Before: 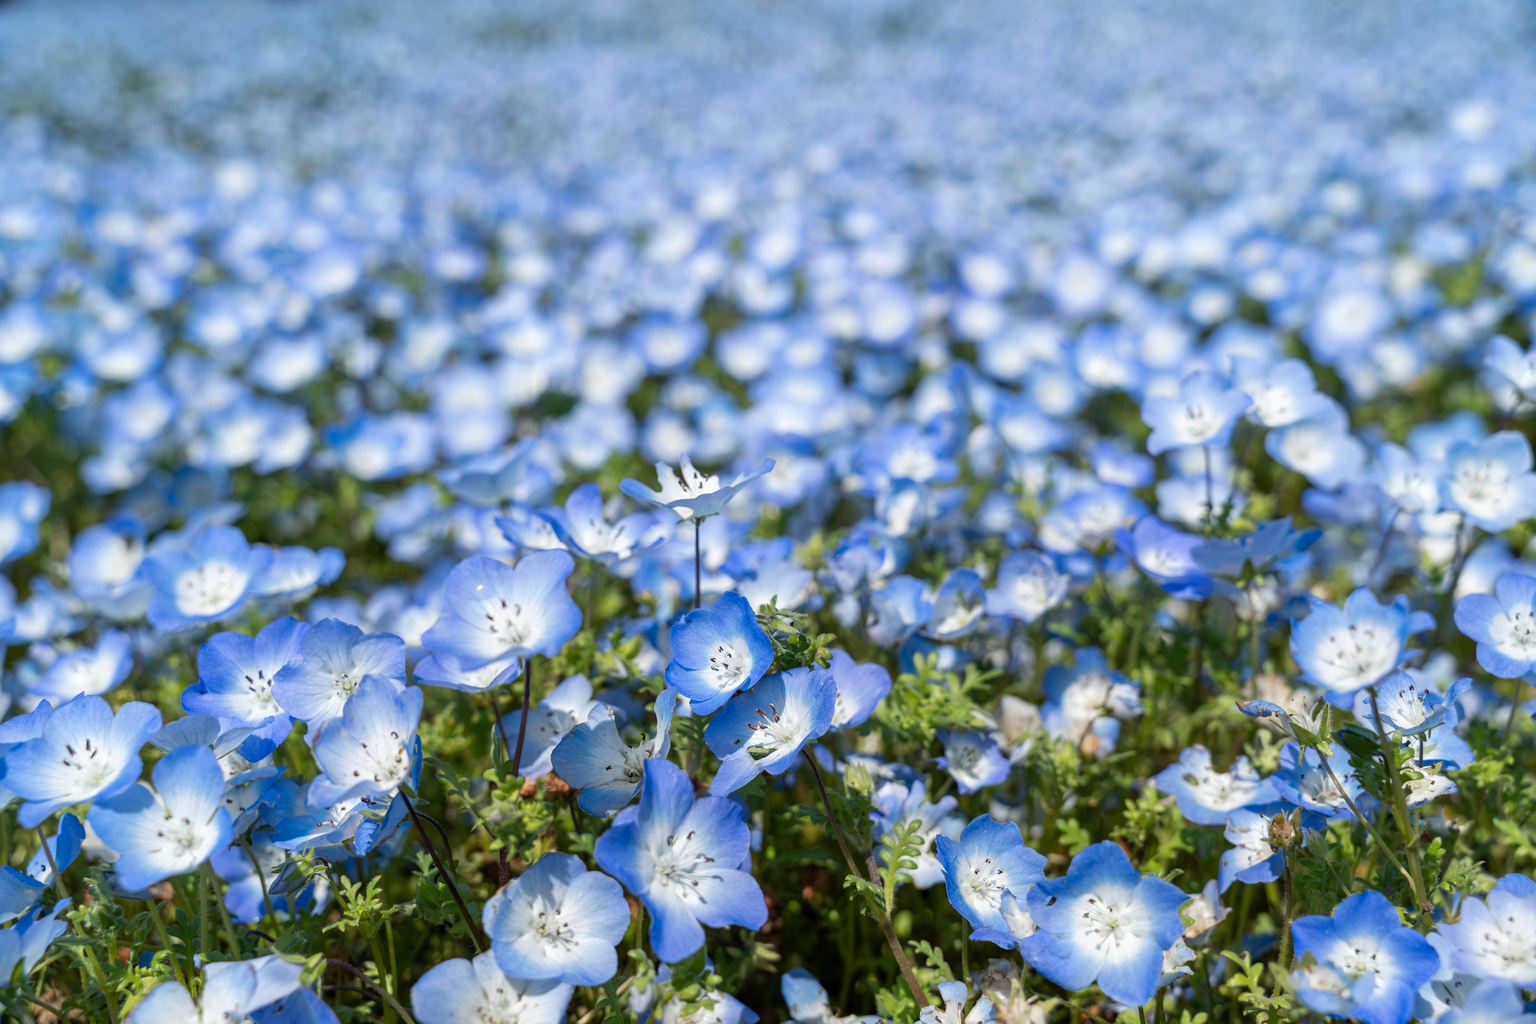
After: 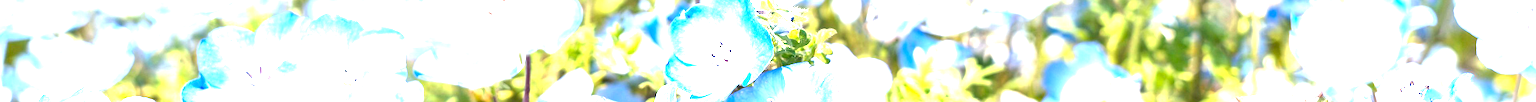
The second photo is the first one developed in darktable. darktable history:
white balance: red 1.127, blue 0.943
crop and rotate: top 59.084%, bottom 30.916%
exposure: exposure 3 EV, compensate highlight preservation false
